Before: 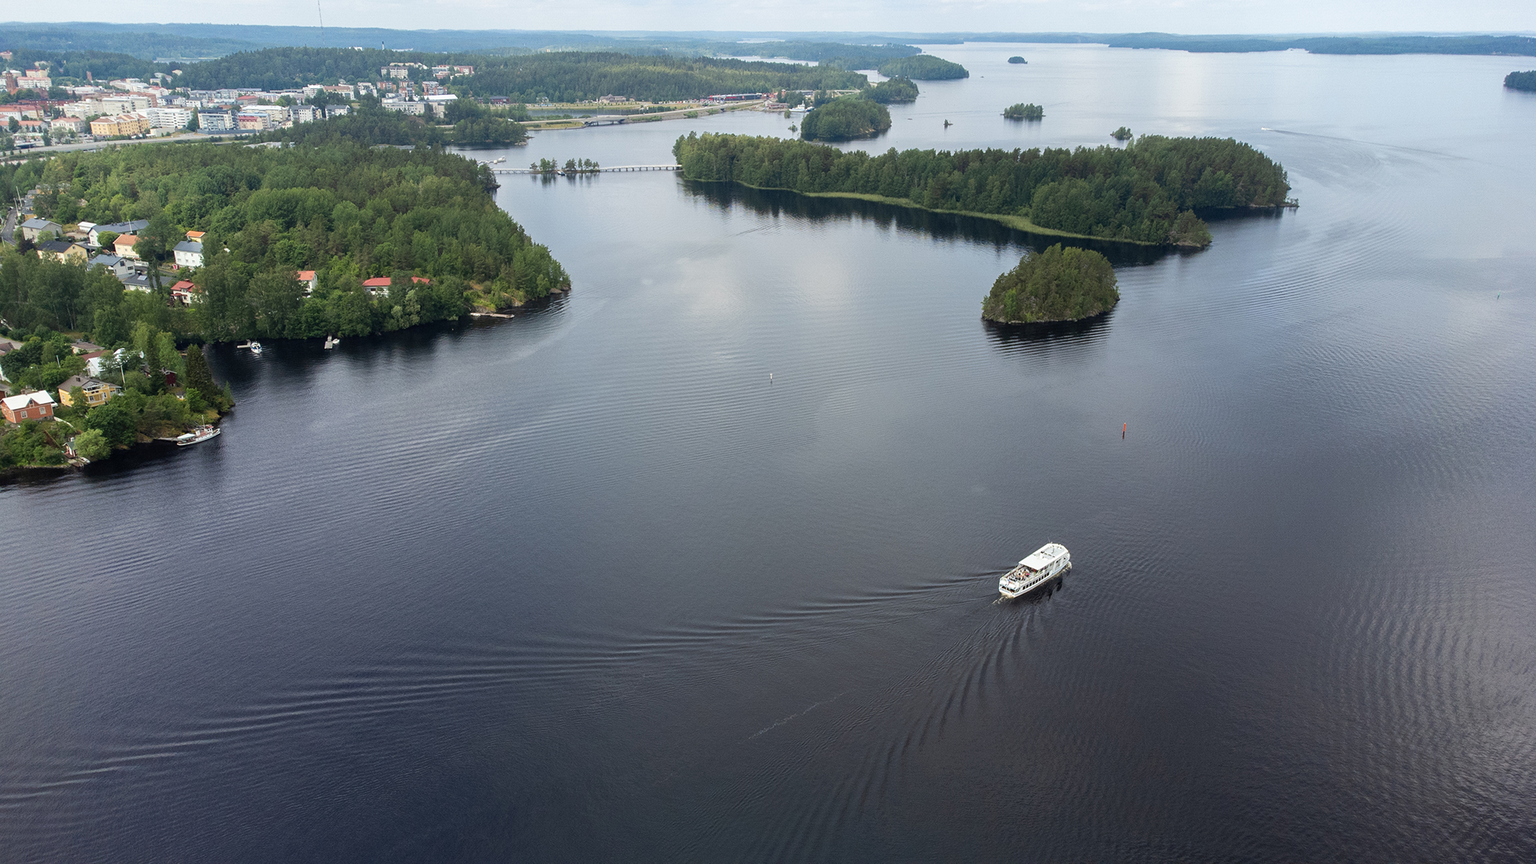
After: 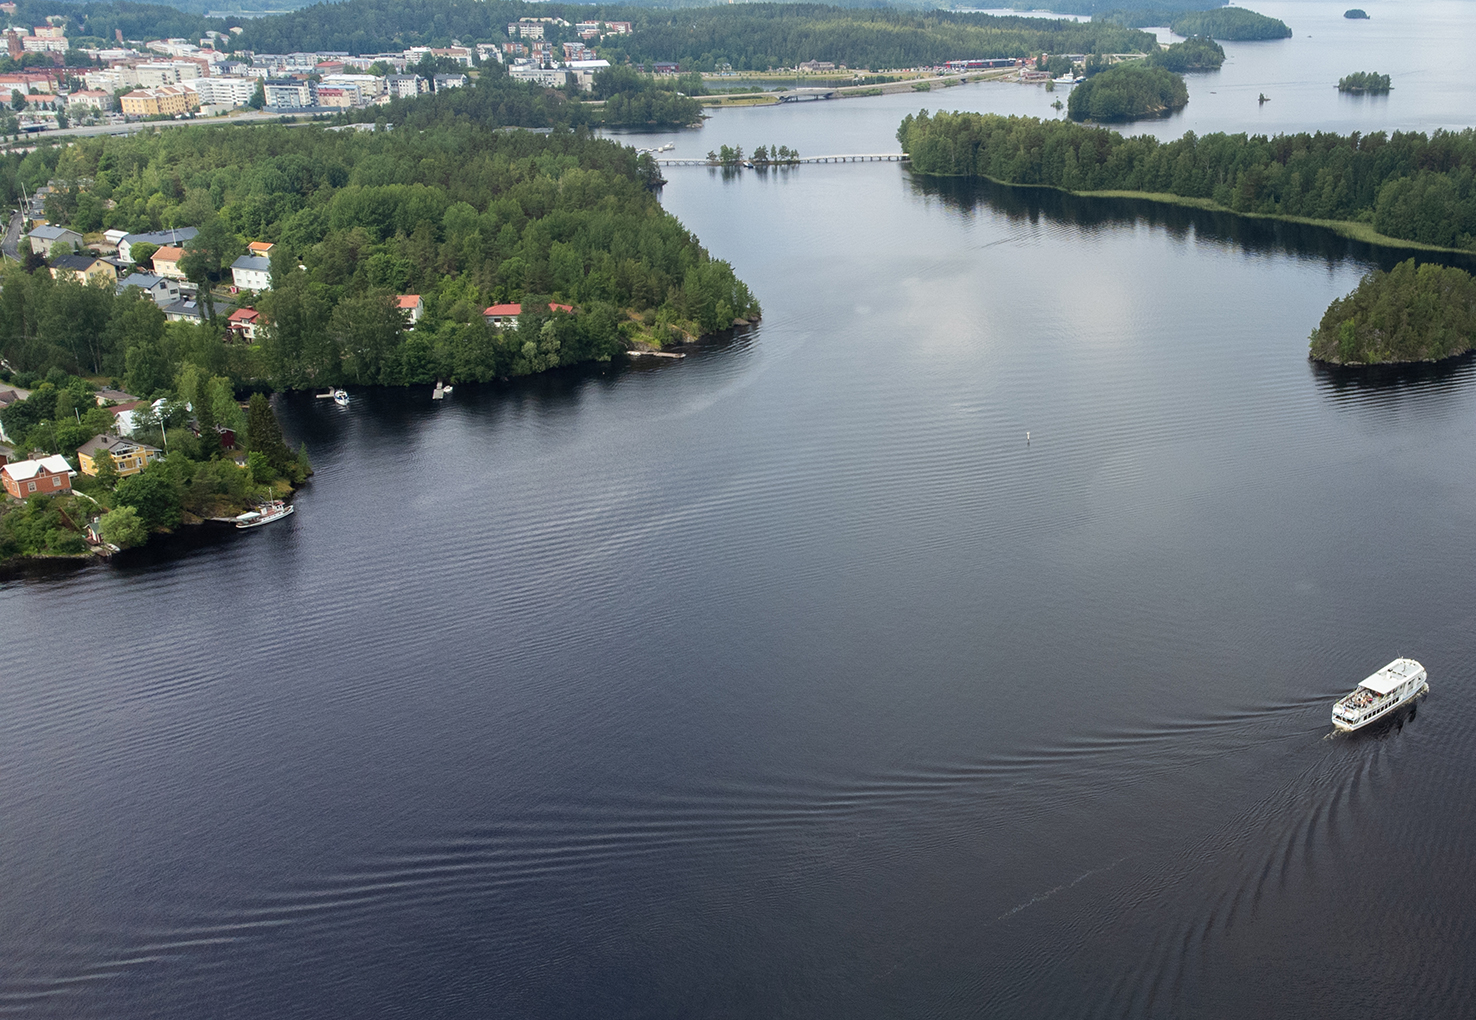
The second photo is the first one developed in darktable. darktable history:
crop: top 5.751%, right 27.91%, bottom 5.683%
